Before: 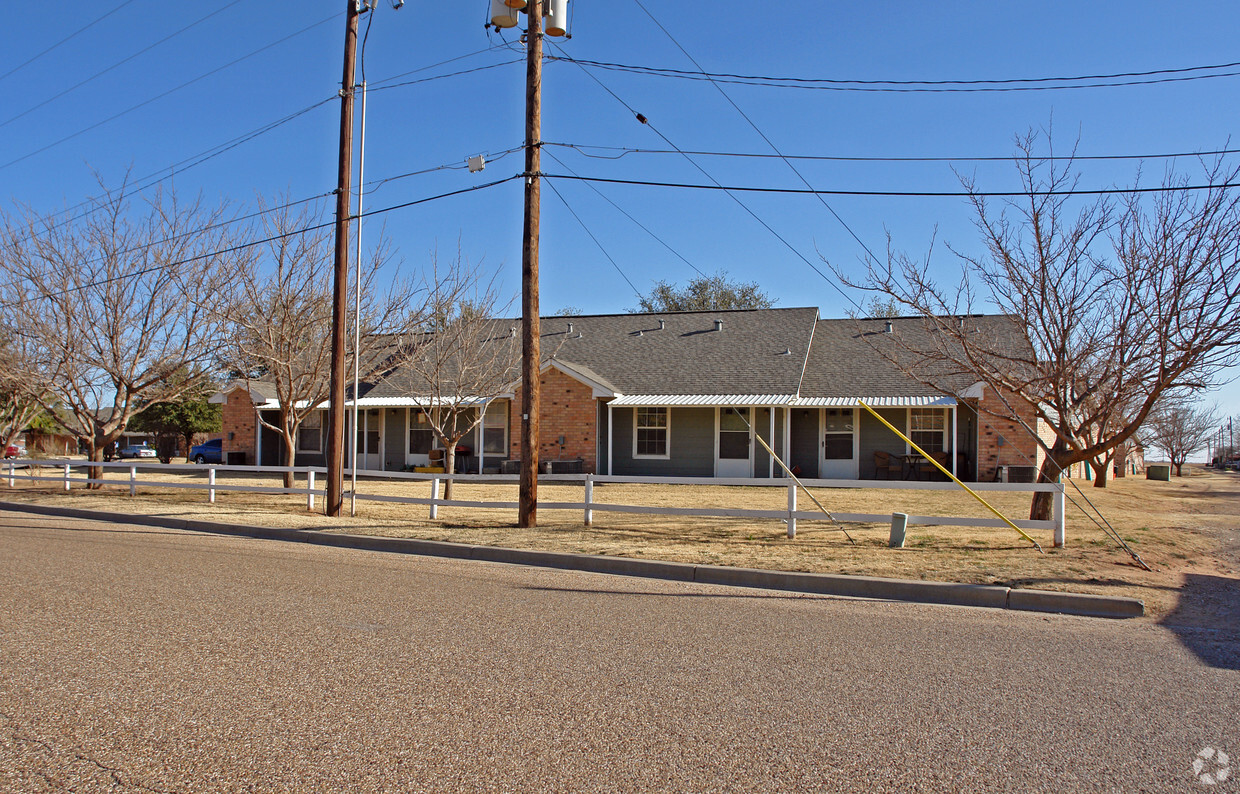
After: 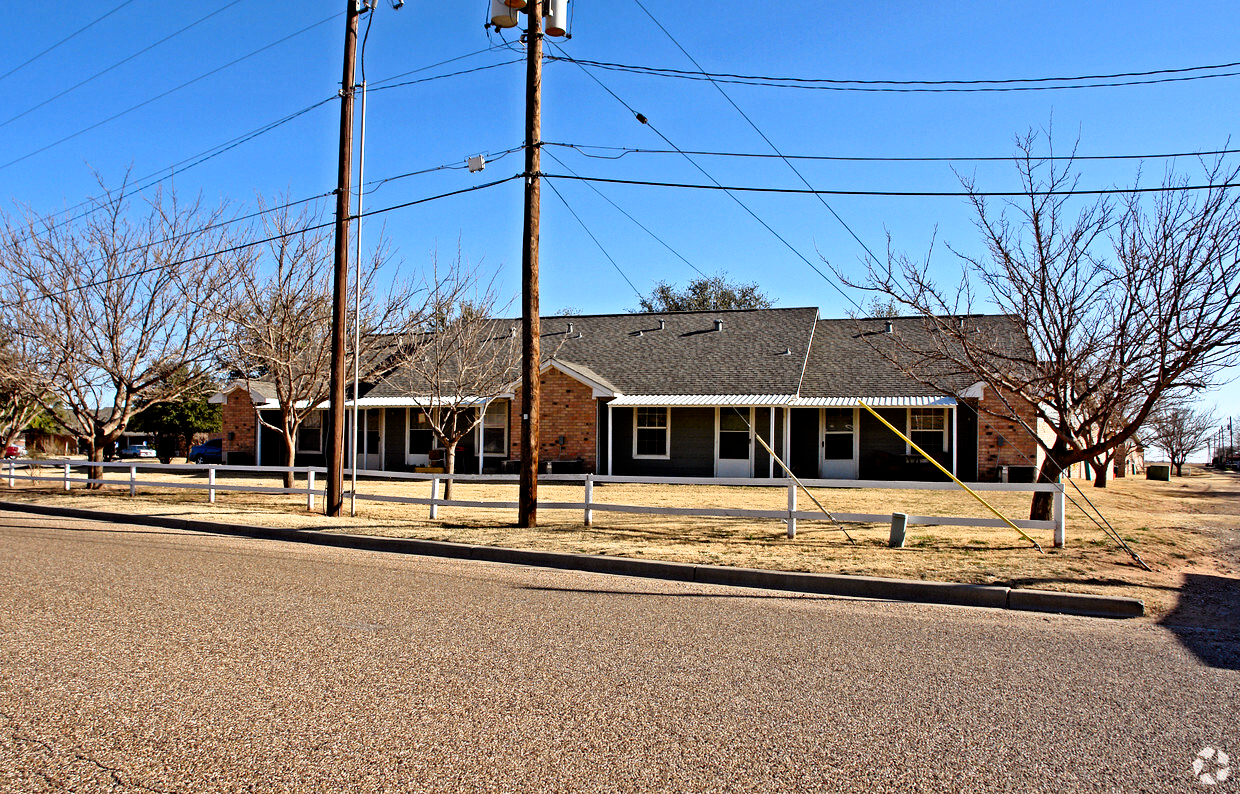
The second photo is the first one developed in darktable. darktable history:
contrast brightness saturation: contrast 0.178, saturation 0.306
filmic rgb: black relative exposure -3.6 EV, white relative exposure 2.25 EV, hardness 3.41, contrast in shadows safe
